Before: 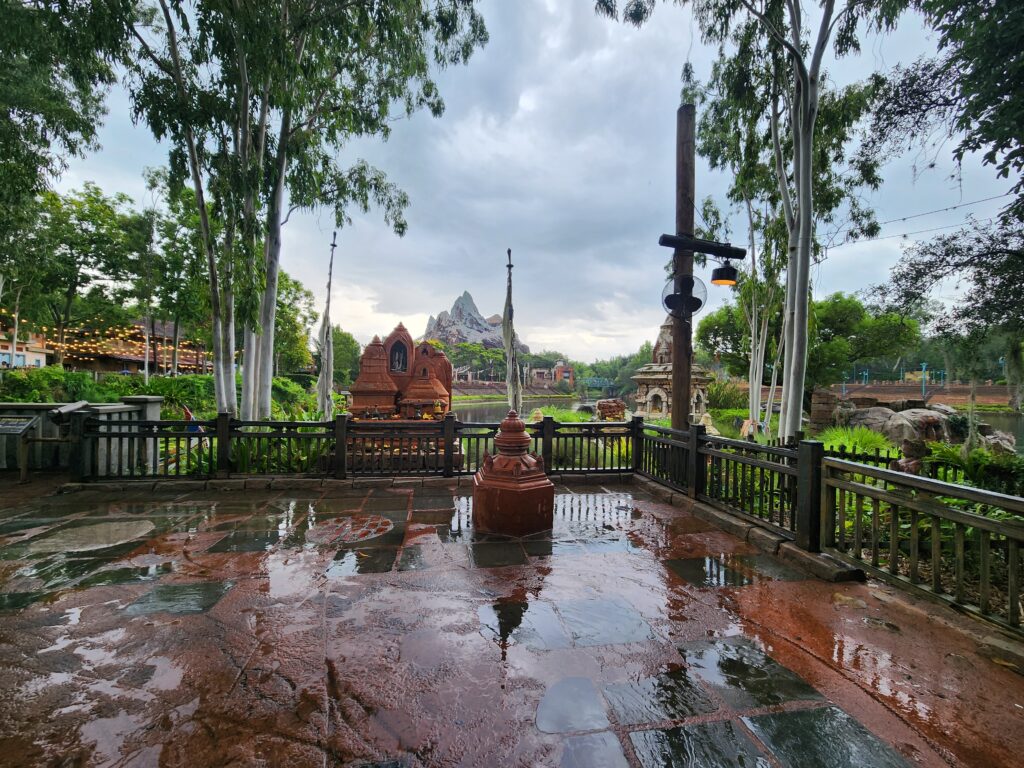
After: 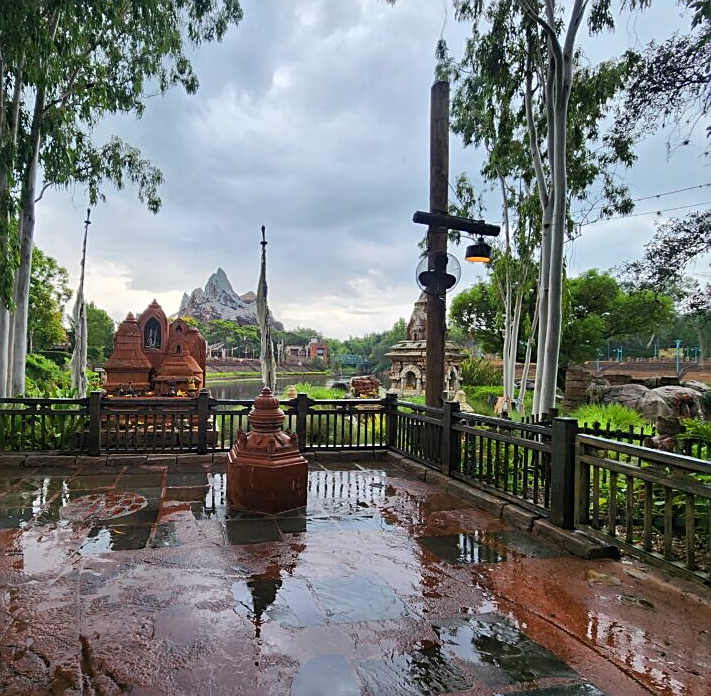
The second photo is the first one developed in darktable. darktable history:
sharpen: on, module defaults
crop and rotate: left 24.097%, top 3.032%, right 6.431%, bottom 6.324%
